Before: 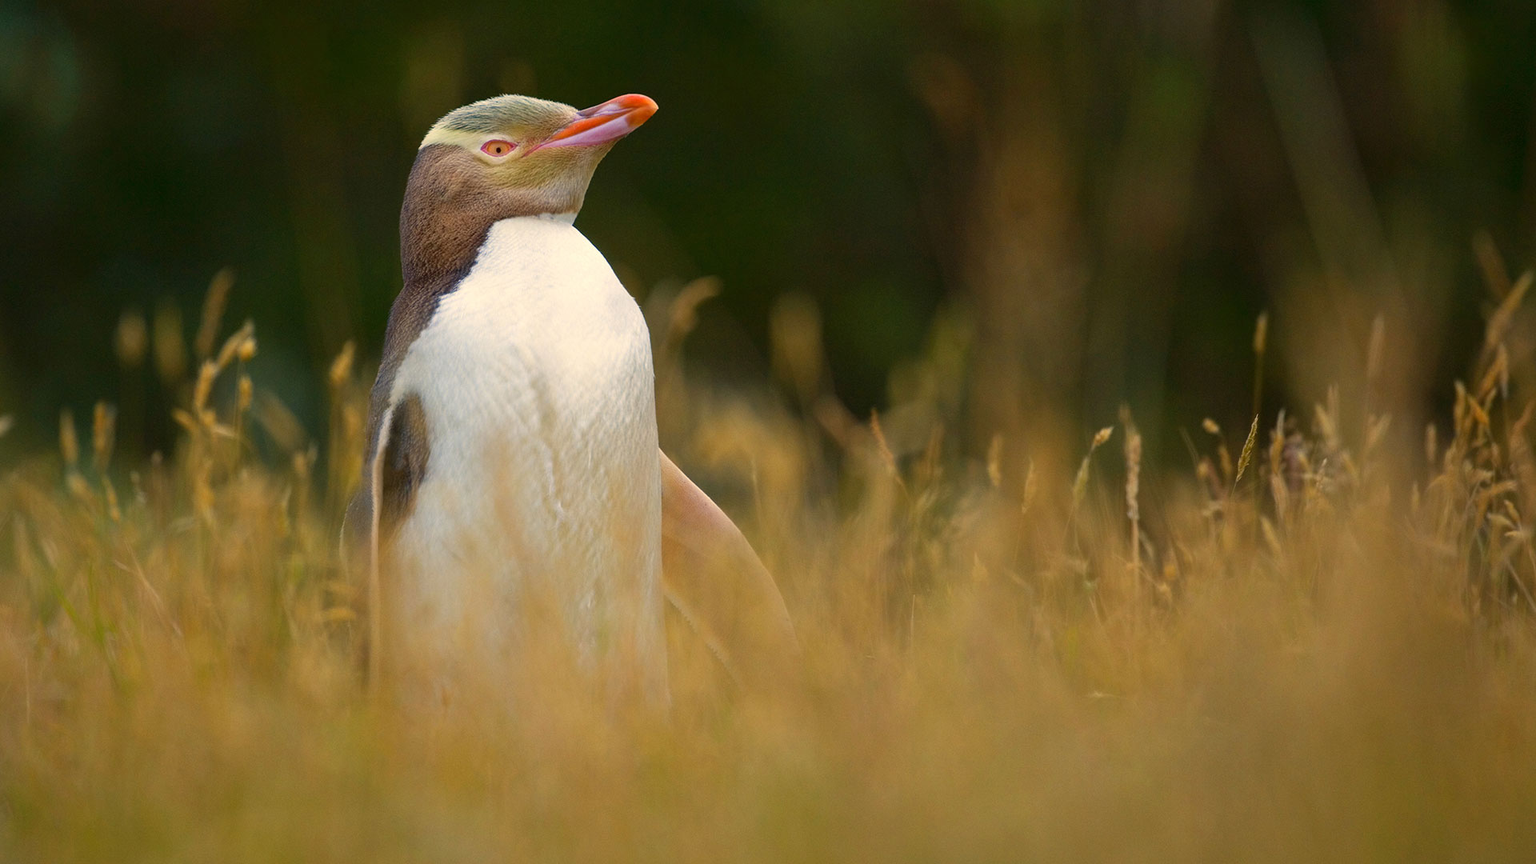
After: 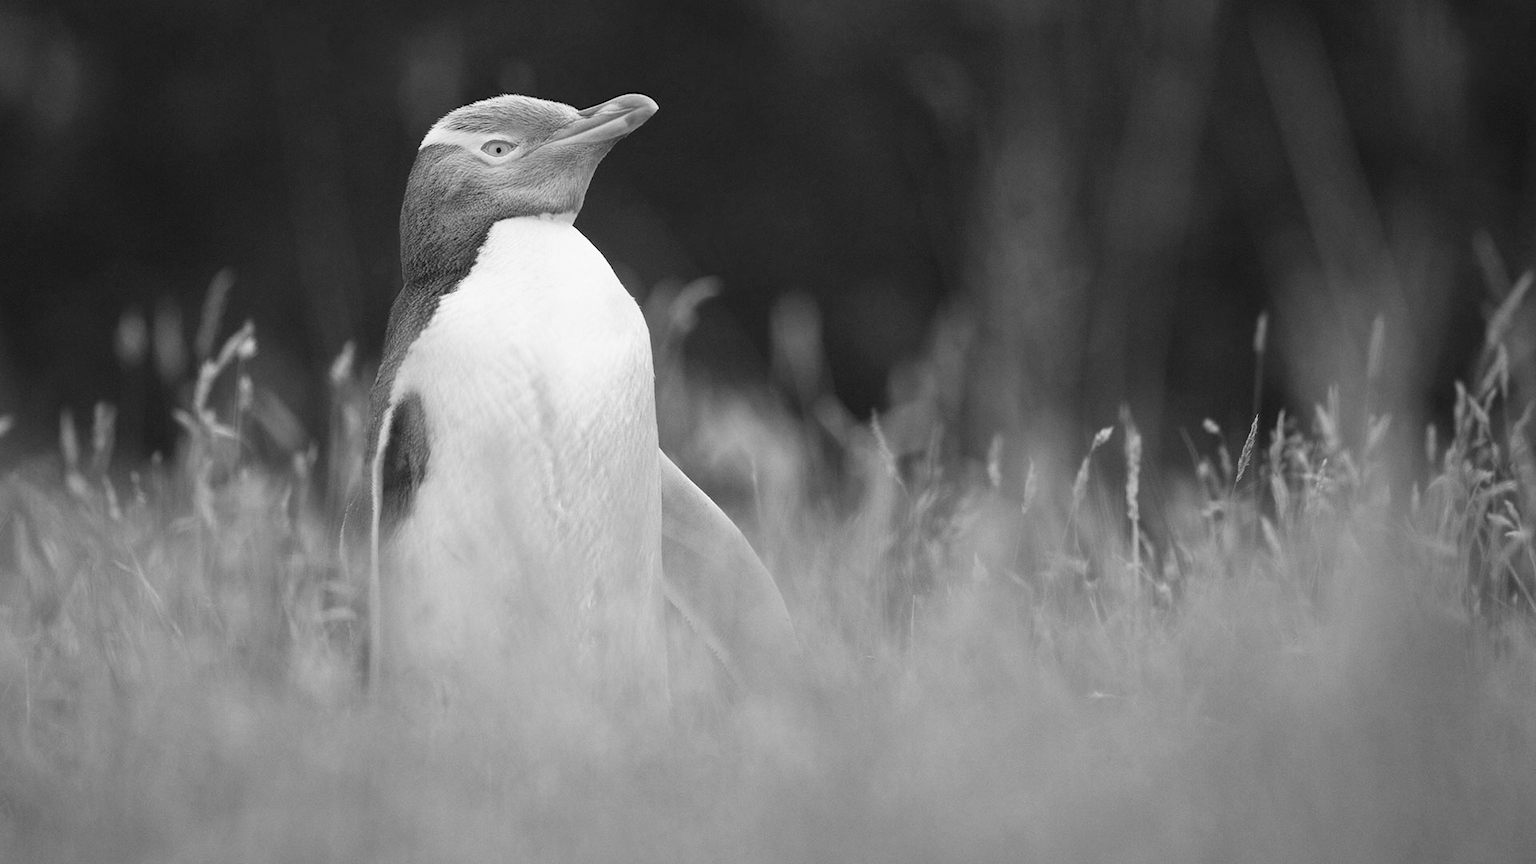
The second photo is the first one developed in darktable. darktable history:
monochrome: a 32, b 64, size 2.3
contrast brightness saturation: contrast 0.2, brightness 0.16, saturation 0.22
